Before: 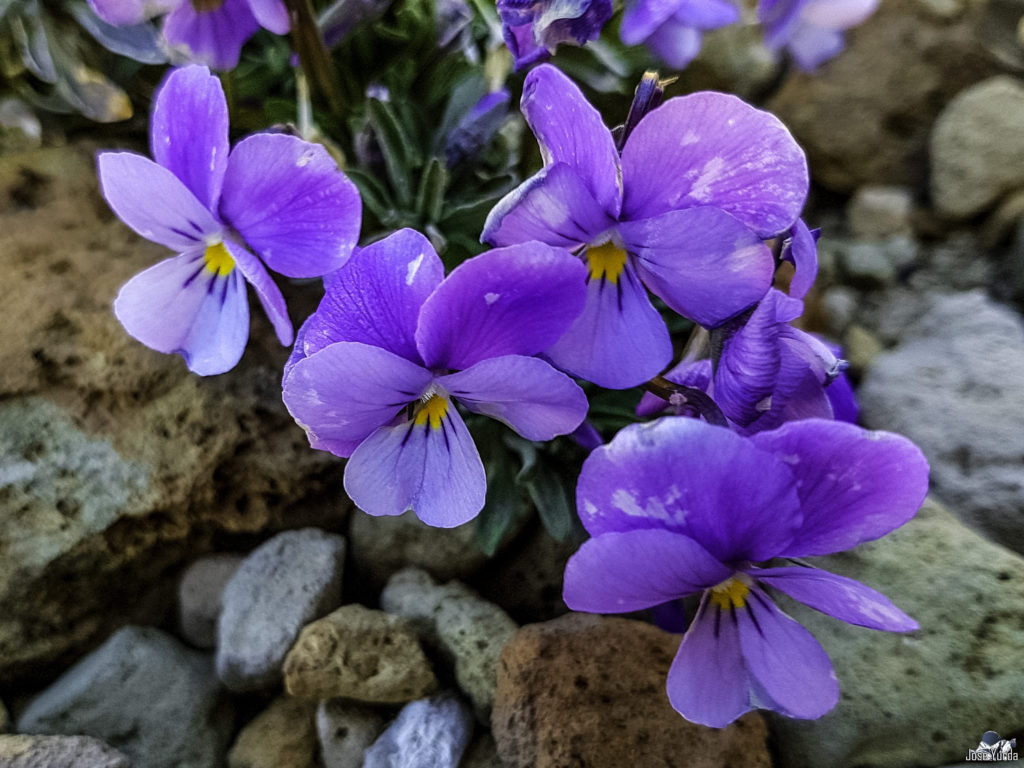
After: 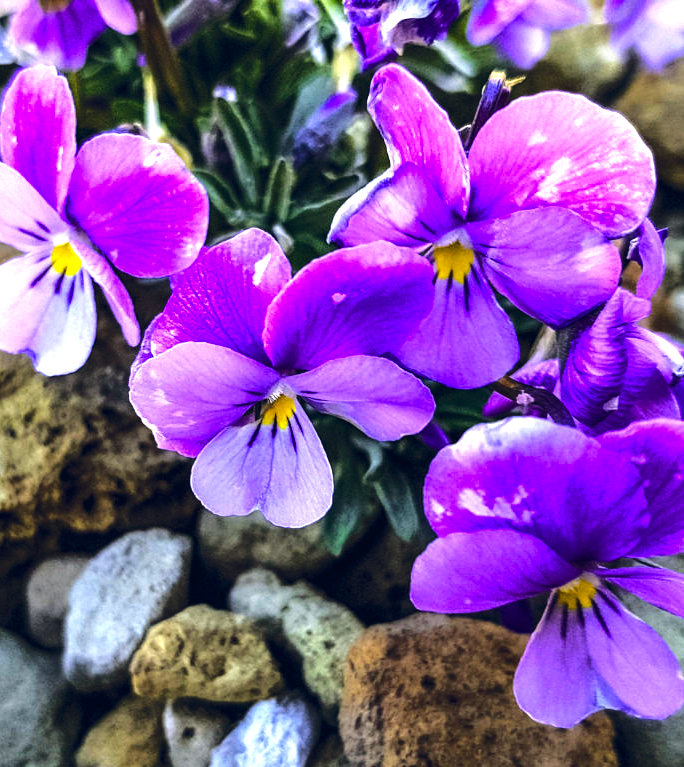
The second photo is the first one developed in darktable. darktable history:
color balance rgb: global offset › luminance 0.381%, global offset › chroma 0.218%, global offset › hue 255.42°, linear chroma grading › global chroma 15.33%, perceptual saturation grading › global saturation 30.126%, global vibrance 0.303%
base curve: curves: ch0 [(0, 0) (0.073, 0.04) (0.157, 0.139) (0.492, 0.492) (0.758, 0.758) (1, 1)]
exposure: black level correction 0, exposure 1.441 EV, compensate exposure bias true, compensate highlight preservation false
crop and rotate: left 15.026%, right 18.17%
